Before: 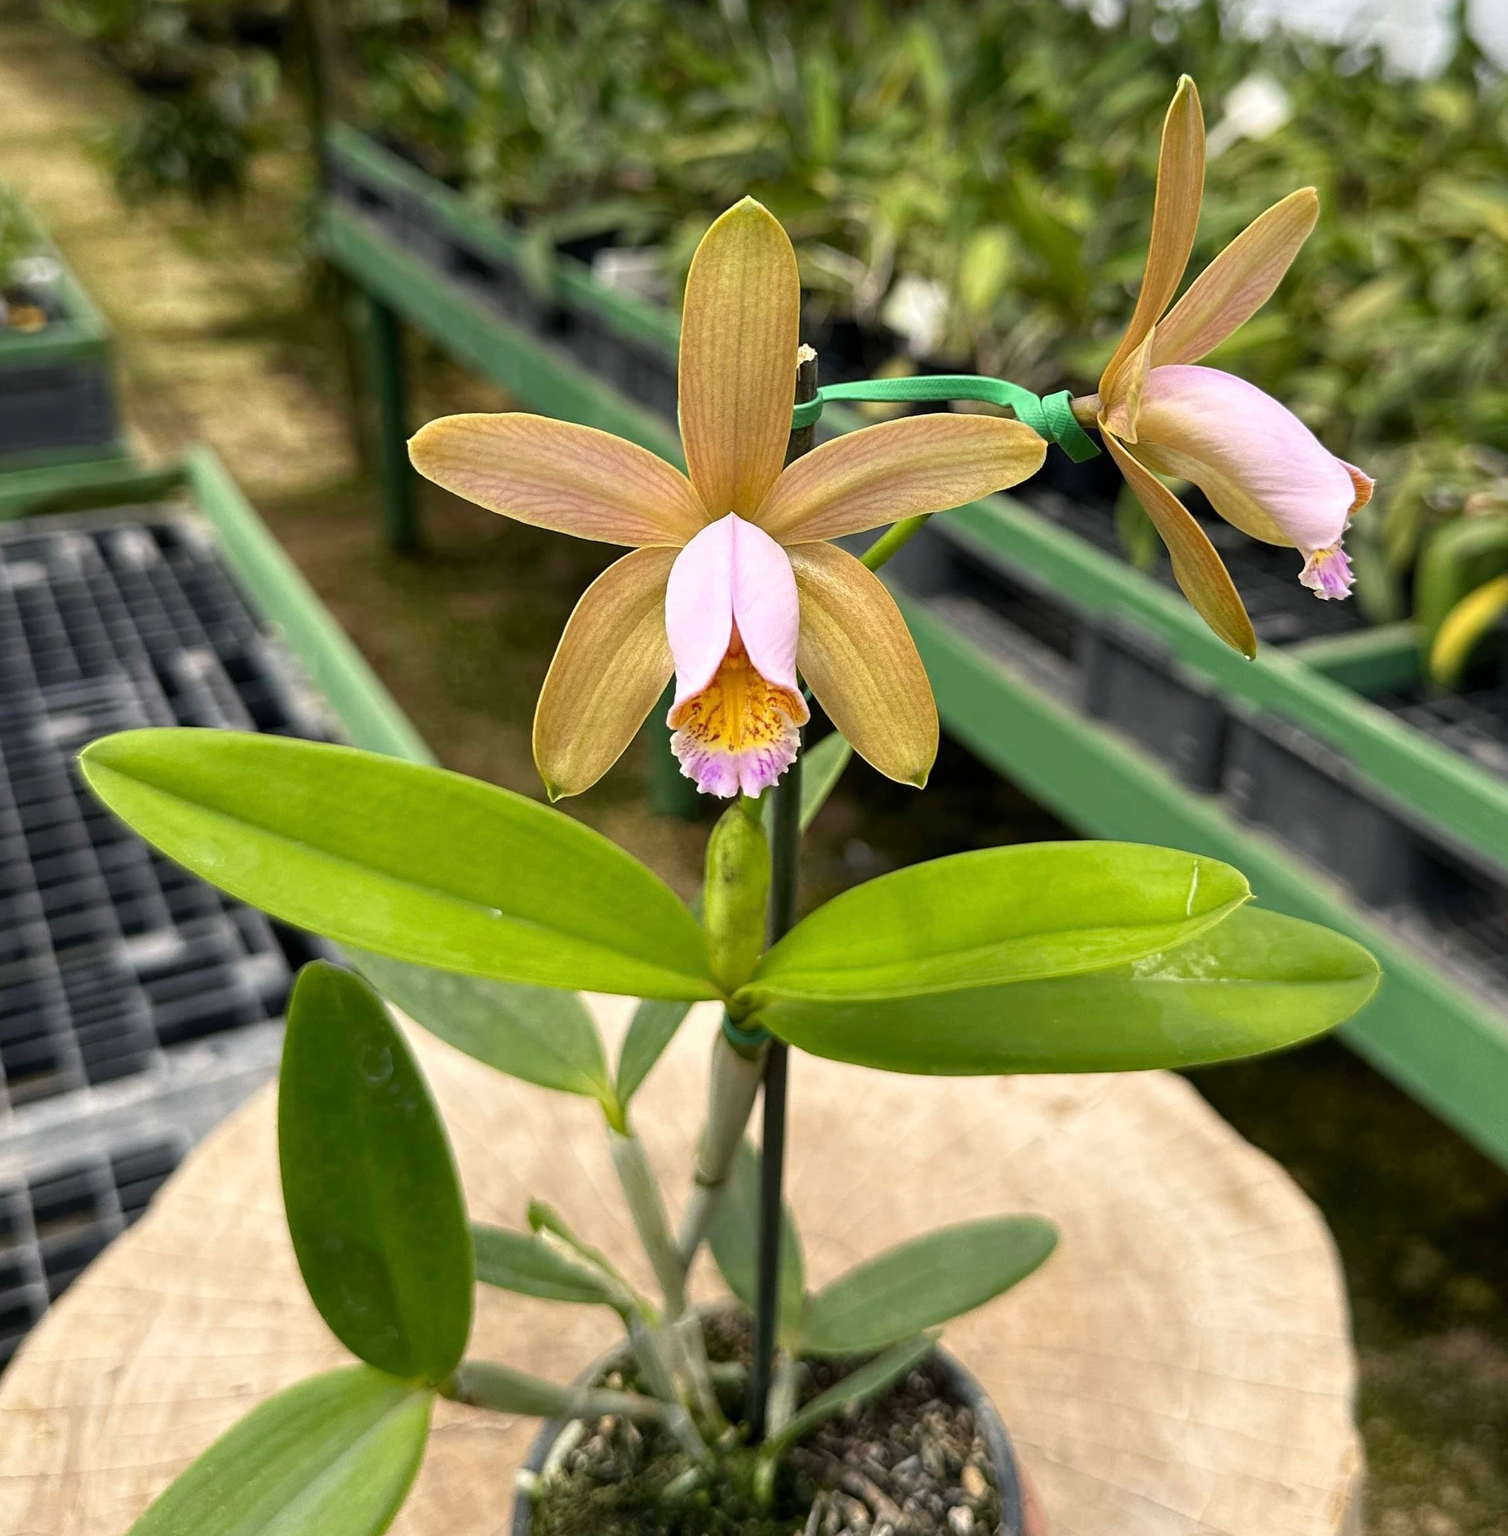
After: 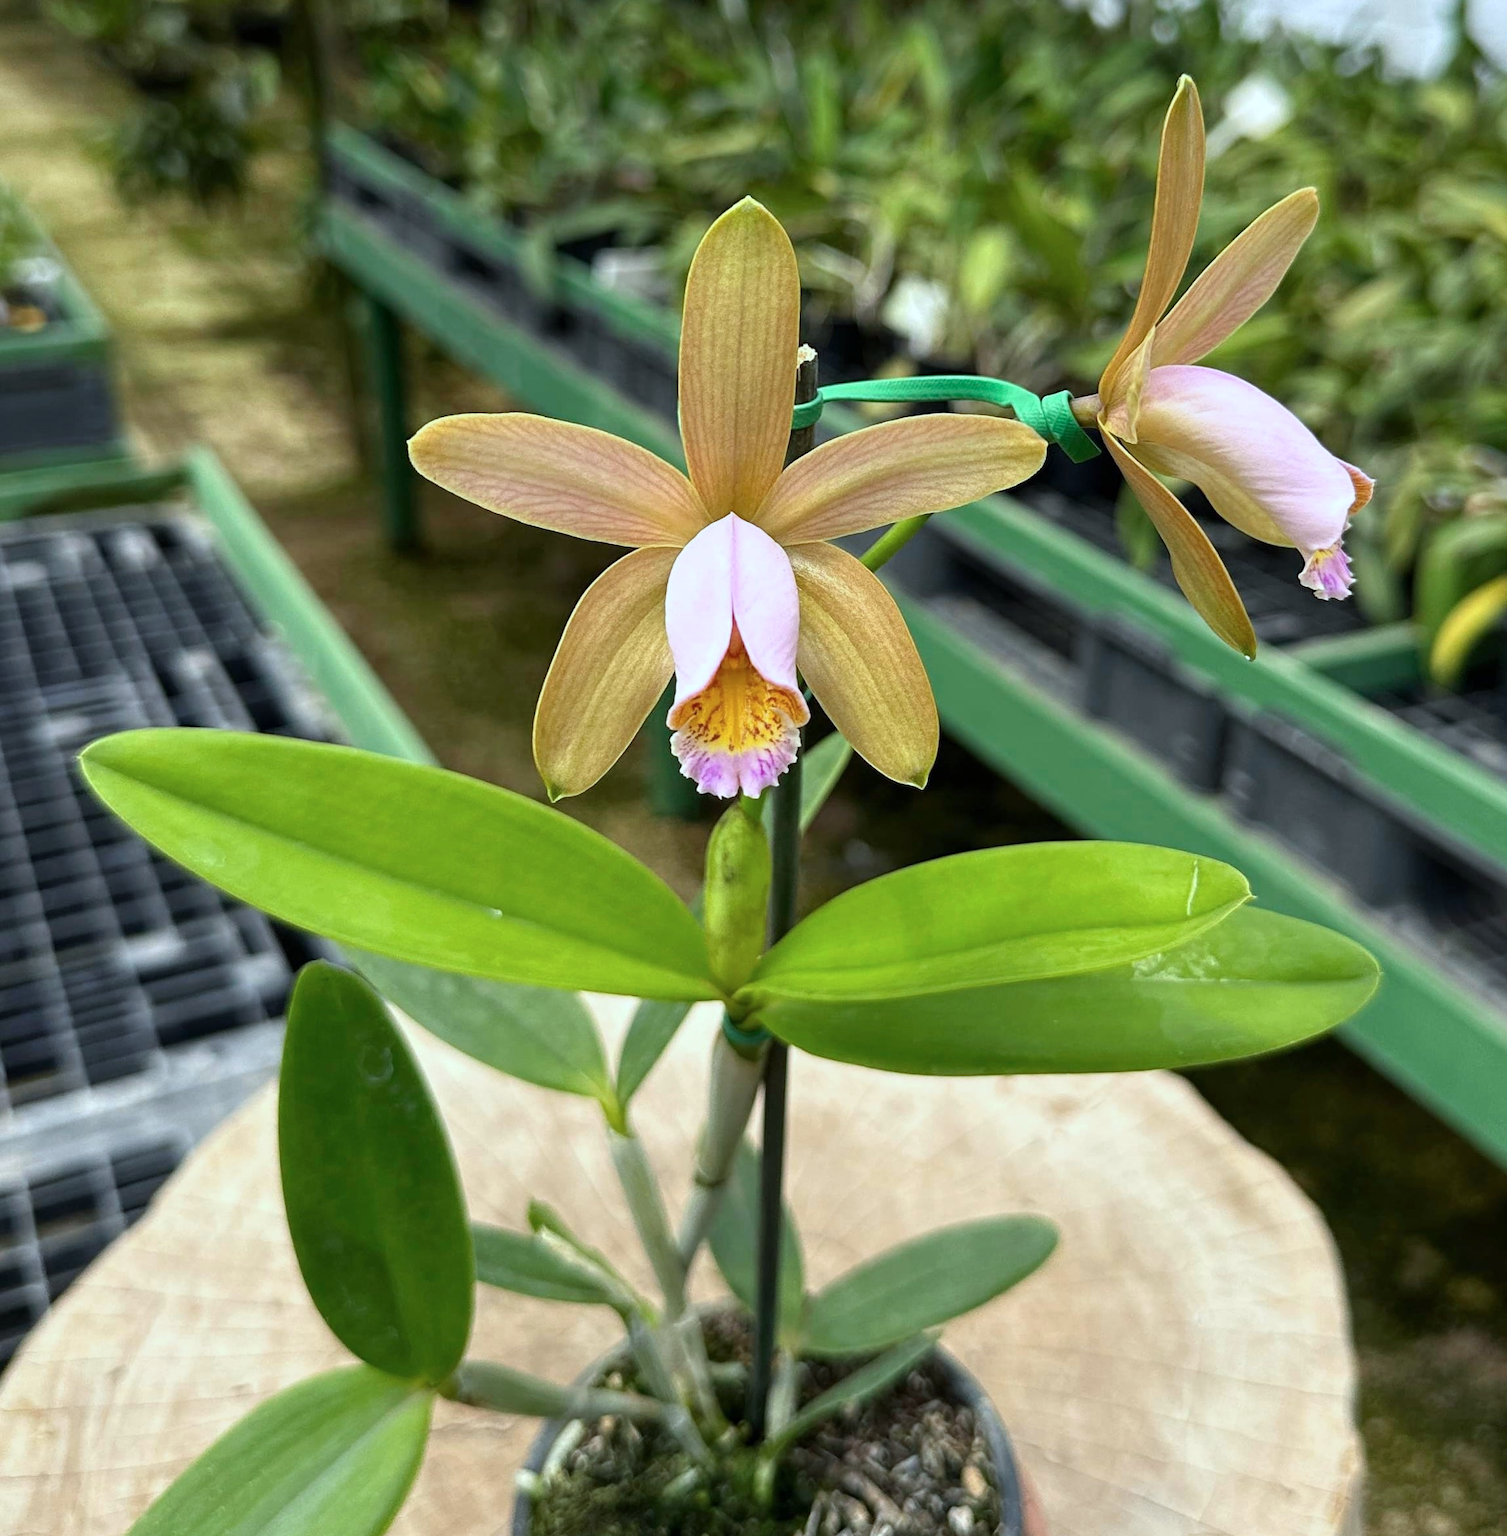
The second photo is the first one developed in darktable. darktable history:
color calibration: illuminant Planckian (black body), x 0.368, y 0.361, temperature 4275.92 K
